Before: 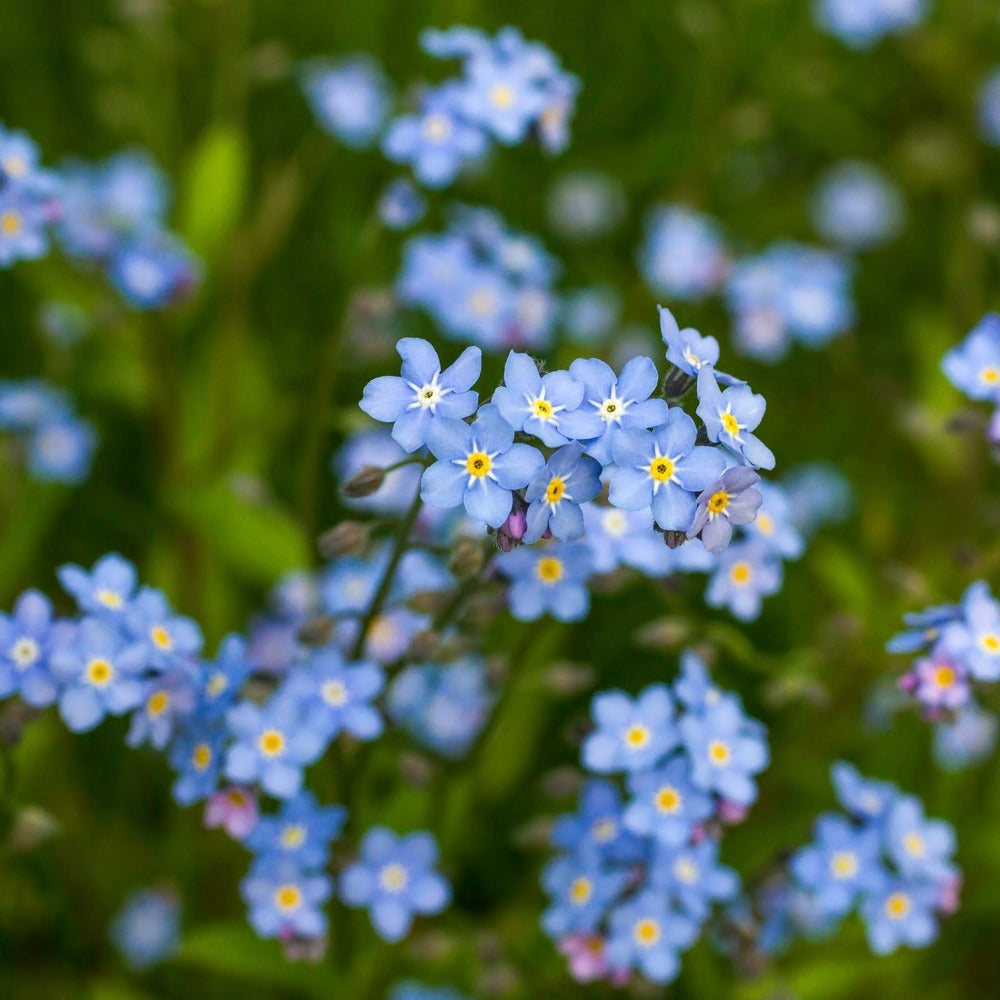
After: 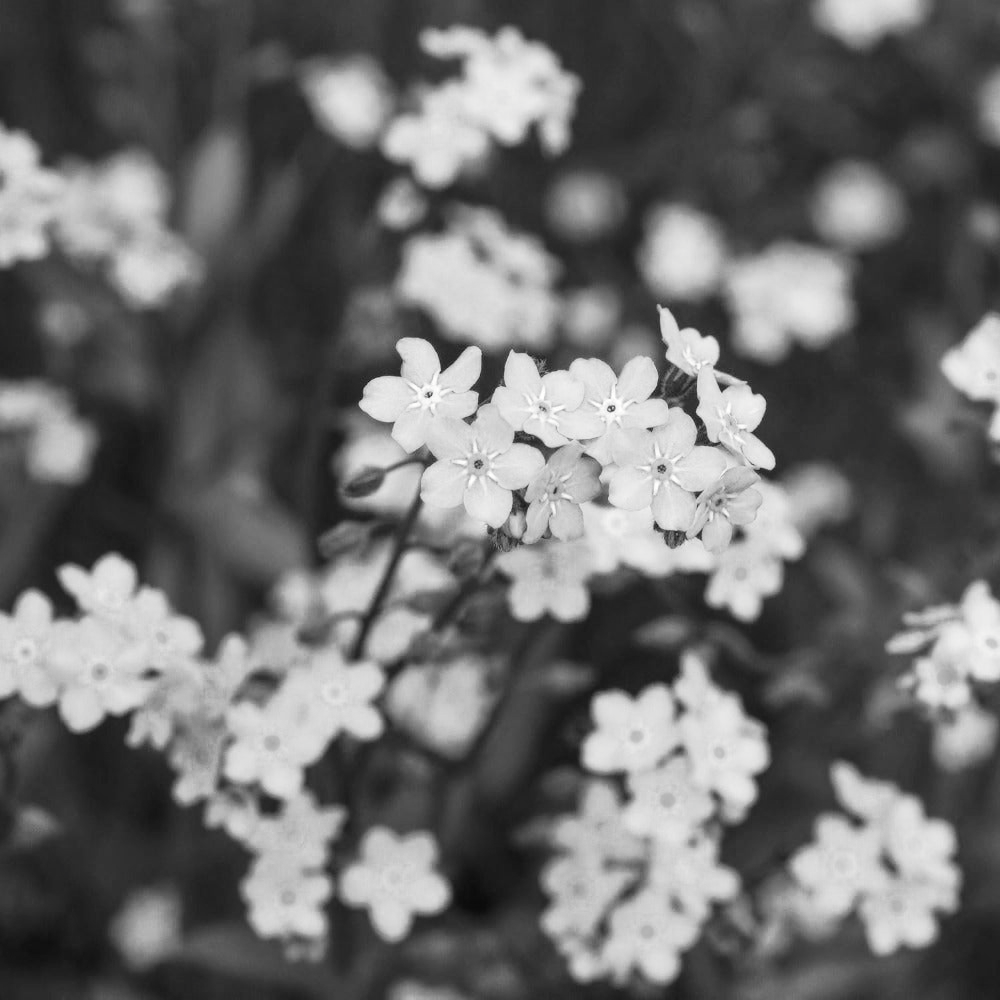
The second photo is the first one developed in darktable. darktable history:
tone curve: curves: ch0 [(0, 0) (0.003, 0.019) (0.011, 0.022) (0.025, 0.025) (0.044, 0.04) (0.069, 0.069) (0.1, 0.108) (0.136, 0.152) (0.177, 0.199) (0.224, 0.26) (0.277, 0.321) (0.335, 0.392) (0.399, 0.472) (0.468, 0.547) (0.543, 0.624) (0.623, 0.713) (0.709, 0.786) (0.801, 0.865) (0.898, 0.939) (1, 1)], preserve colors none
color look up table: target L [84.2, 90.94, 84.56, 81.69, 84.56, 61.19, 68.49, 44.41, 42.78, 32.75, 17.37, 3.028, 200.55, 85.98, 72.94, 75.88, 68.49, 76.61, 64.36, 59.79, 50.43, 53.98, 34.45, 31.46, 23.22, 93.05, 87.05, 74.05, 75.52, 78.07, 56.71, 61.7, 85.27, 66.62, 76.98, 37.13, 27.98, 42.1, 18.94, 100, 91.29, 90.94, 84.56, 84.2, 84.56, 69.61, 60.17, 48.04, 48.04], target a [0, -0.001, -0.001, 0, -0.001, 0.001, 0 ×7, -0.001, 0 ×11, -0.002, 0, 0, 0, -0.001, 0, 0.001, -0.002, 0, 0, 0.001, 0, 0.001, 0, -0.097, 0, -0.001, -0.001, 0, -0.001, 0 ×4], target b [0.001, 0.023, 0.002, 0.001, 0.002, -0.004, 0.002, 0.002, 0.002, 0.001, -0.002, 0, 0, 0.002, 0.002, 0.001, 0.002, 0.001, 0.002, 0.002, -0.003, 0.002, 0.001, 0.001, -0.002, 0.024, 0.001, 0.002, 0.002, 0.022, 0.002, -0.004, 0.023, 0.002, 0.001, -0.003, 0.001, -0.003, -0.002, 1.213, 0, 0.023, 0.002, 0.001, 0.002 ×5], num patches 49
